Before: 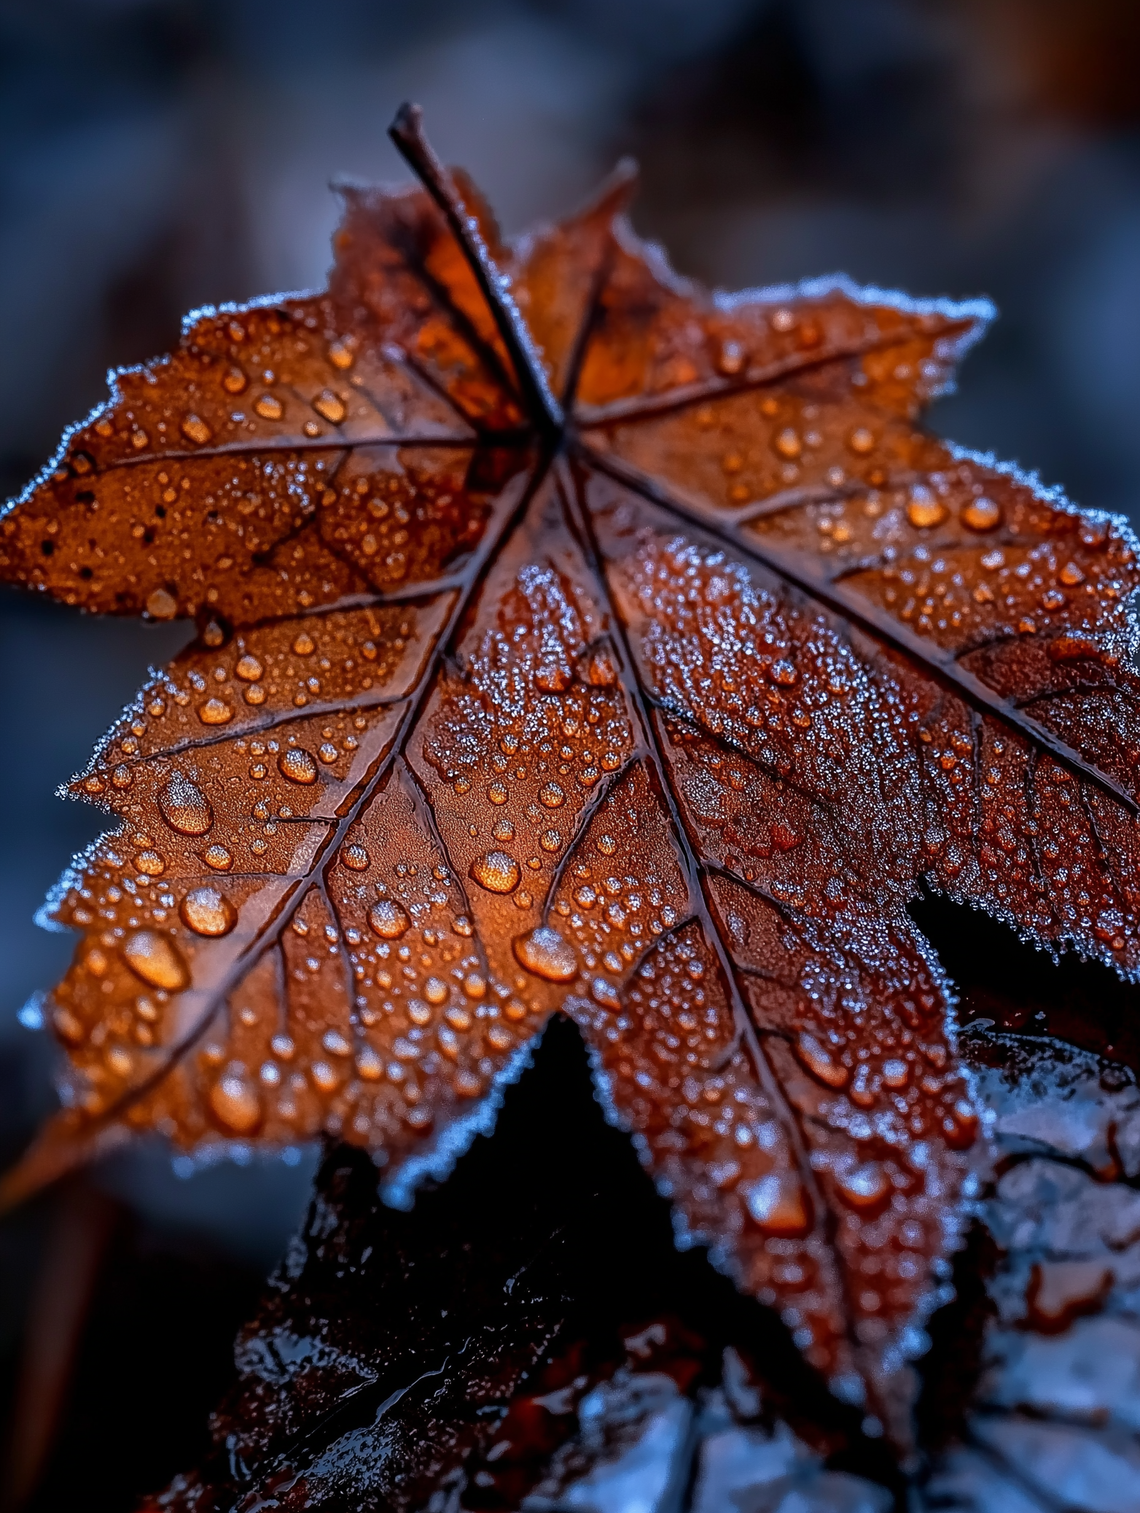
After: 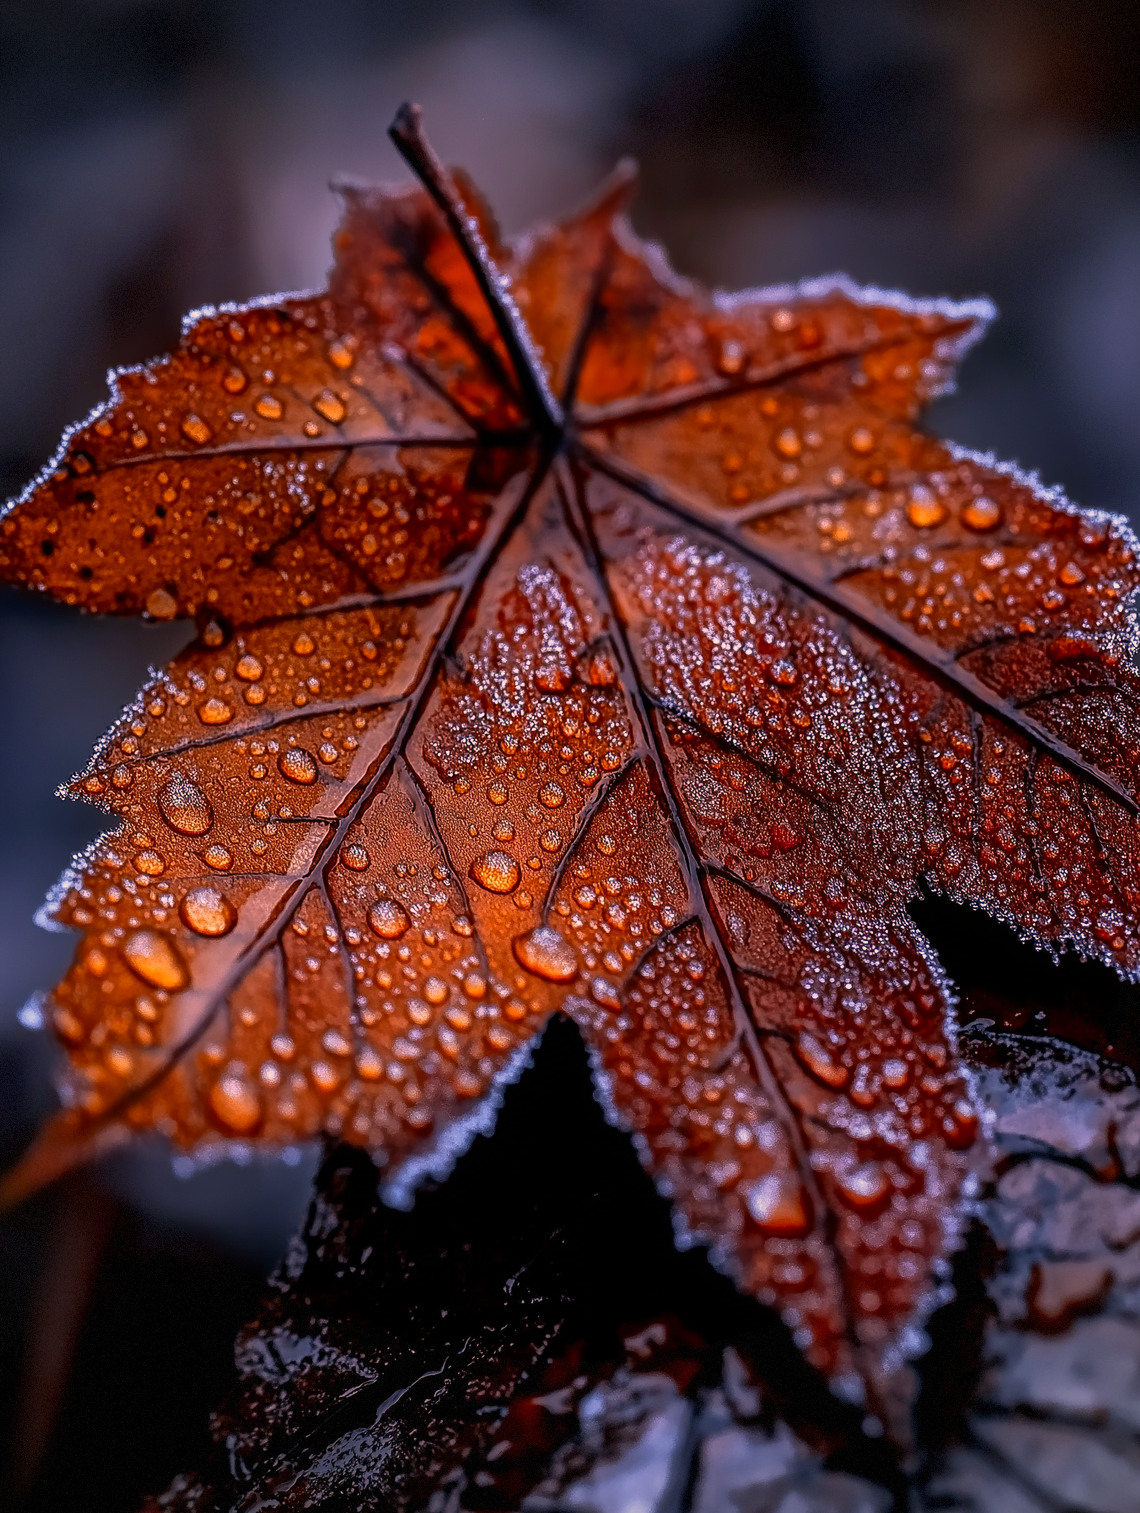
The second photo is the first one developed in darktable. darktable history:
vignetting: center (-0.015, 0), dithering 8-bit output
color correction: highlights a* 20.83, highlights b* 19.38
